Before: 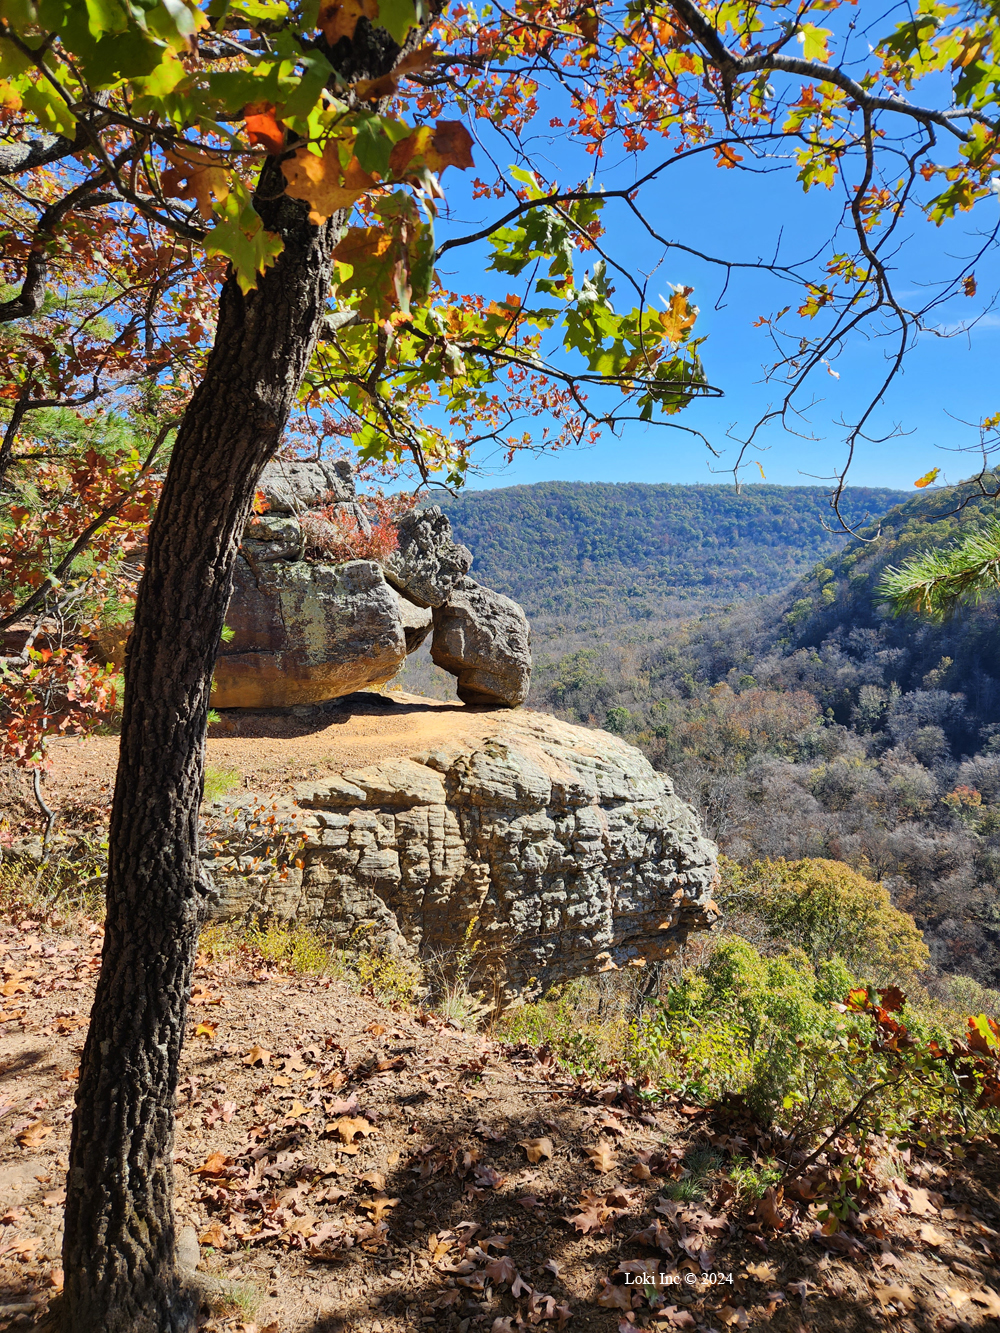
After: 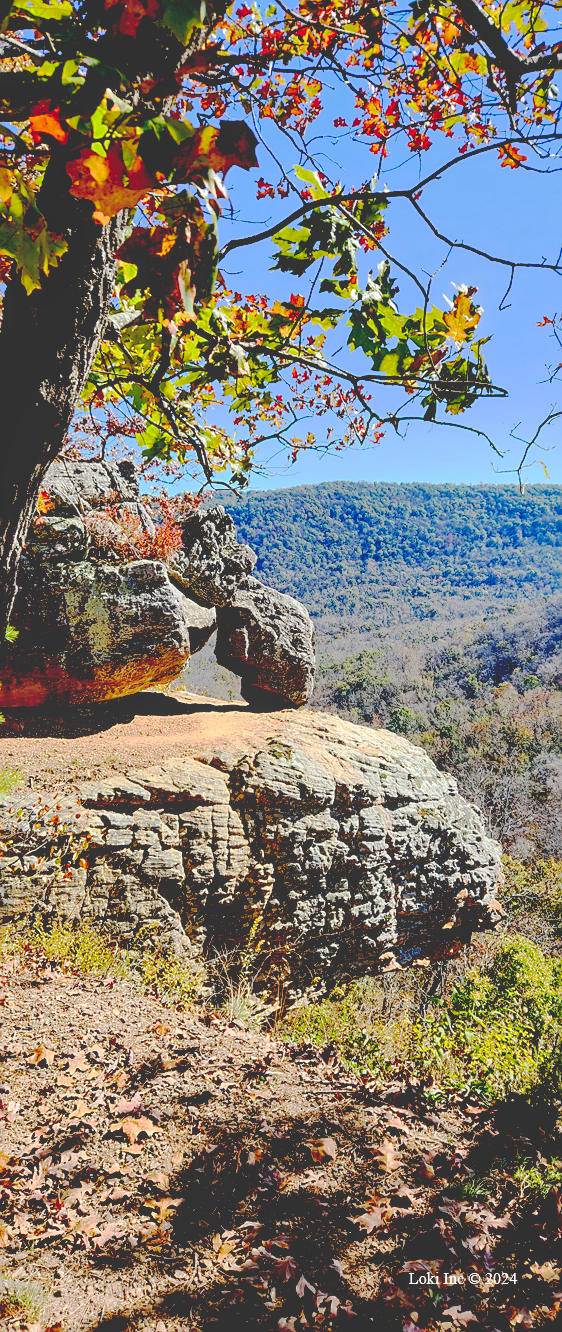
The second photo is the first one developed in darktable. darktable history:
local contrast: detail 110%
sharpen: radius 1.911, amount 0.398, threshold 1.172
crop: left 21.63%, right 22.085%, bottom 0.007%
base curve: curves: ch0 [(0.065, 0.026) (0.236, 0.358) (0.53, 0.546) (0.777, 0.841) (0.924, 0.992)], preserve colors none
